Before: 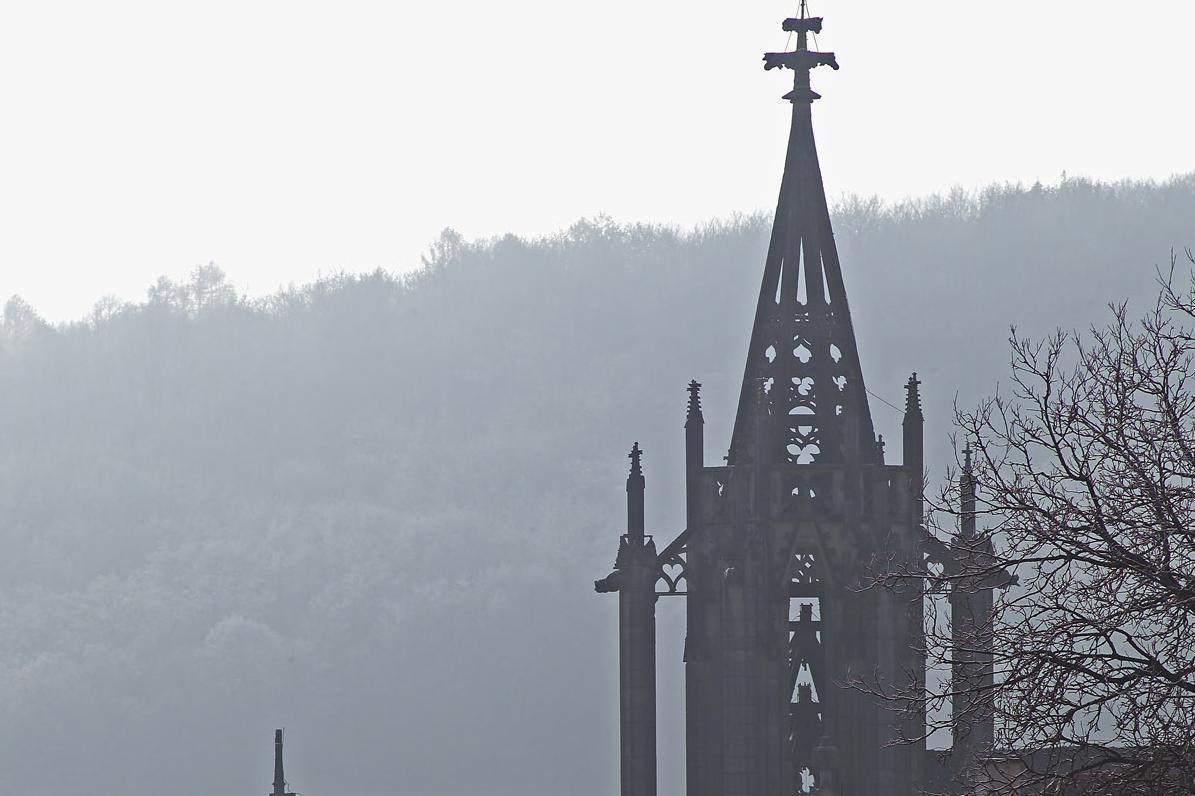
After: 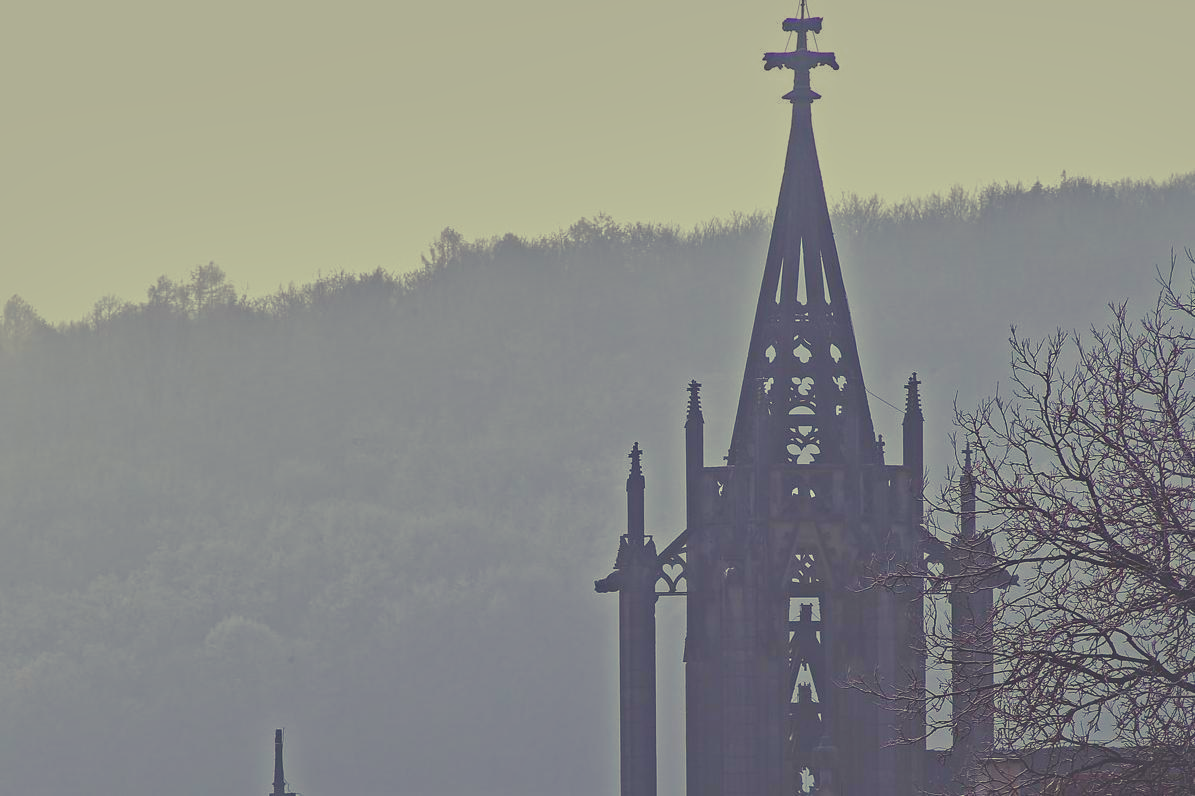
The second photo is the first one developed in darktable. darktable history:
shadows and highlights: on, module defaults
color balance rgb: shadows lift › chroma 3%, shadows lift › hue 280.8°, power › hue 330°, highlights gain › chroma 3%, highlights gain › hue 75.6°, global offset › luminance 2%, perceptual saturation grading › global saturation 20%, perceptual saturation grading › highlights -25%, perceptual saturation grading › shadows 50%, global vibrance 20.33%
tone equalizer: -8 EV -0.002 EV, -7 EV 0.005 EV, -6 EV -0.008 EV, -5 EV 0.007 EV, -4 EV -0.042 EV, -3 EV -0.233 EV, -2 EV -0.662 EV, -1 EV -0.983 EV, +0 EV -0.969 EV, smoothing diameter 2%, edges refinement/feathering 20, mask exposure compensation -1.57 EV, filter diffusion 5
split-toning: shadows › hue 290.82°, shadows › saturation 0.34, highlights › saturation 0.38, balance 0, compress 50%
